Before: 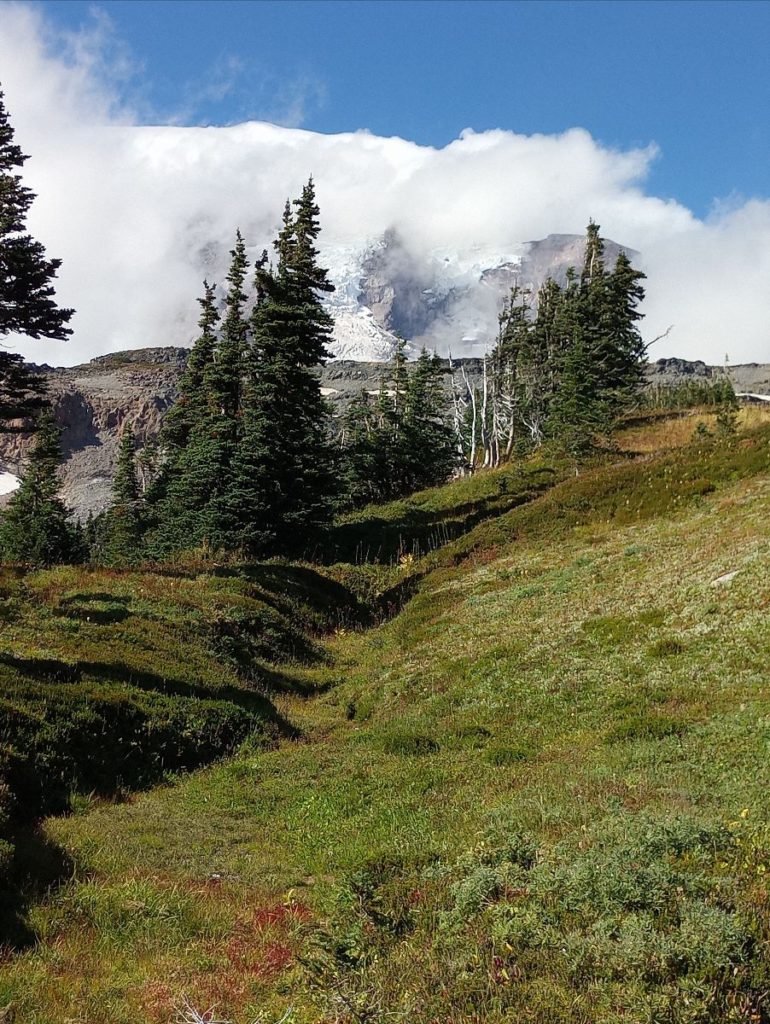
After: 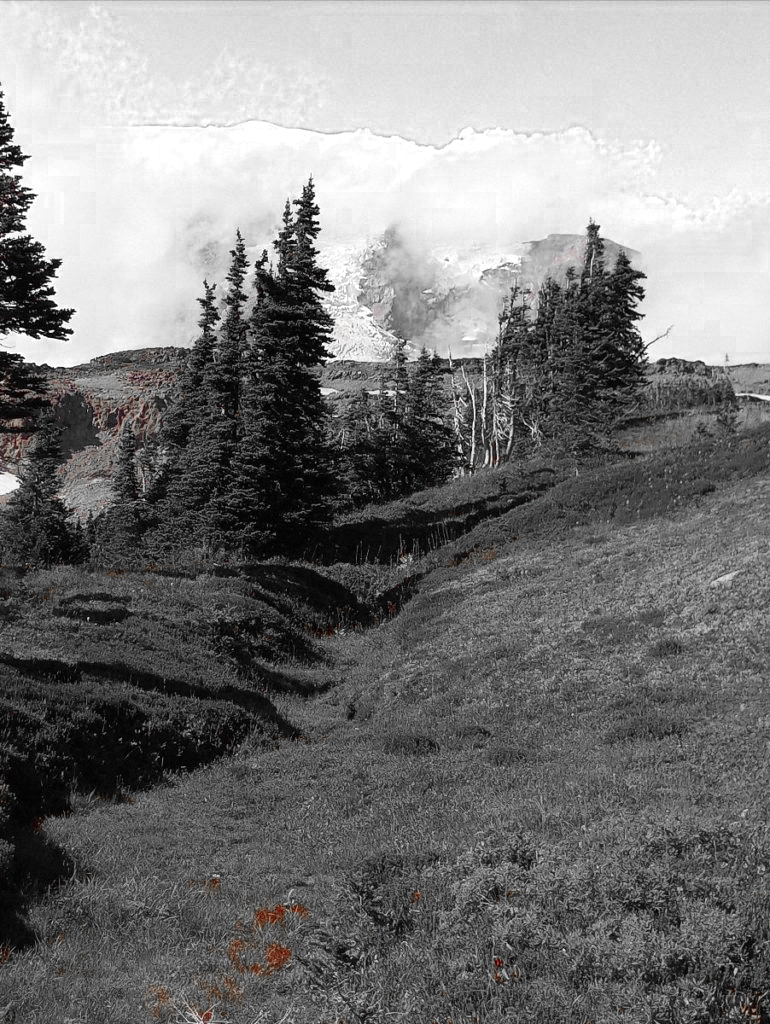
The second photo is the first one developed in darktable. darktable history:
color zones: curves: ch0 [(0, 0.352) (0.143, 0.407) (0.286, 0.386) (0.429, 0.431) (0.571, 0.829) (0.714, 0.853) (0.857, 0.833) (1, 0.352)]; ch1 [(0, 0.604) (0.072, 0.726) (0.096, 0.608) (0.205, 0.007) (0.571, -0.006) (0.839, -0.013) (0.857, -0.012) (1, 0.604)]
tone equalizer: on, module defaults
